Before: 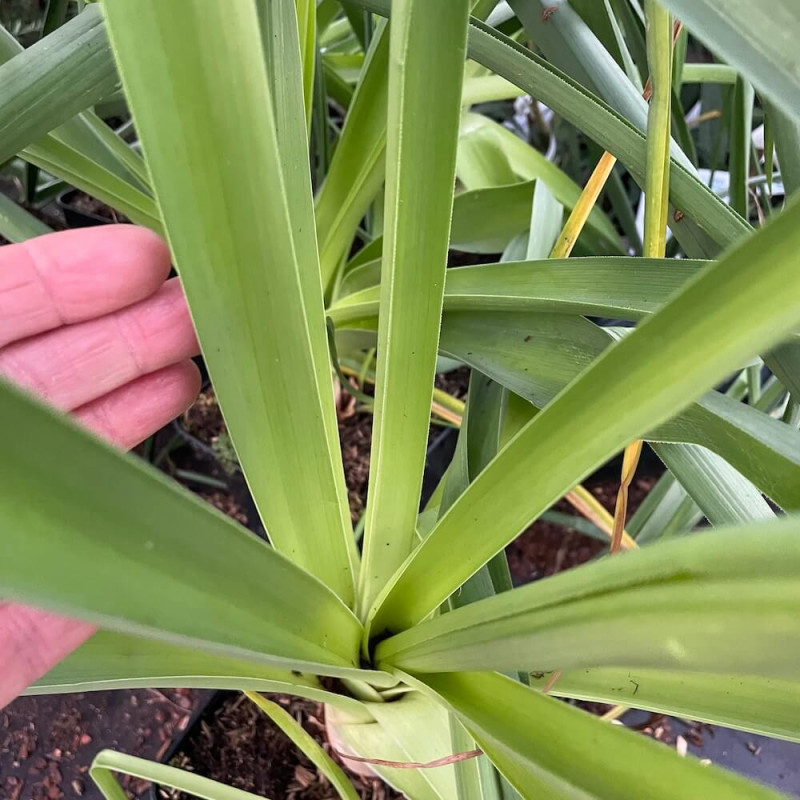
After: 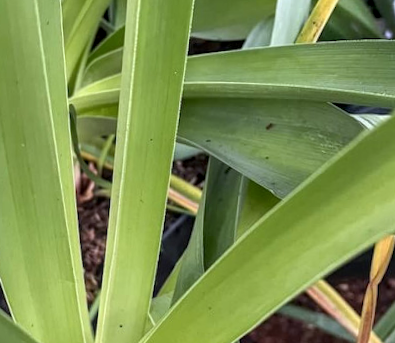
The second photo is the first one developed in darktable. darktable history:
local contrast: on, module defaults
color correction: highlights a* -0.137, highlights b* -5.91, shadows a* -0.137, shadows b* -0.137
crop: left 25%, top 25%, right 25%, bottom 25%
rotate and perspective: rotation 1.69°, lens shift (vertical) -0.023, lens shift (horizontal) -0.291, crop left 0.025, crop right 0.988, crop top 0.092, crop bottom 0.842
